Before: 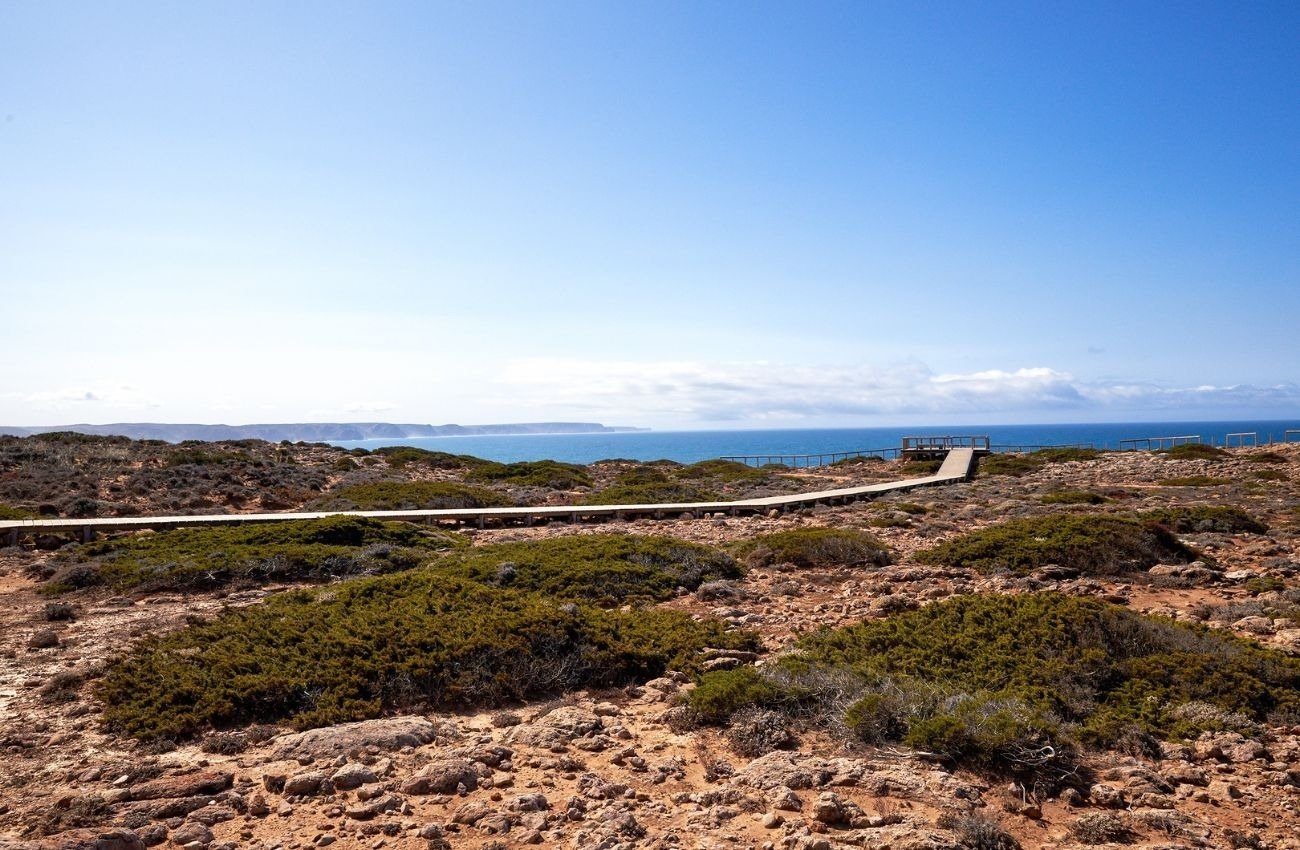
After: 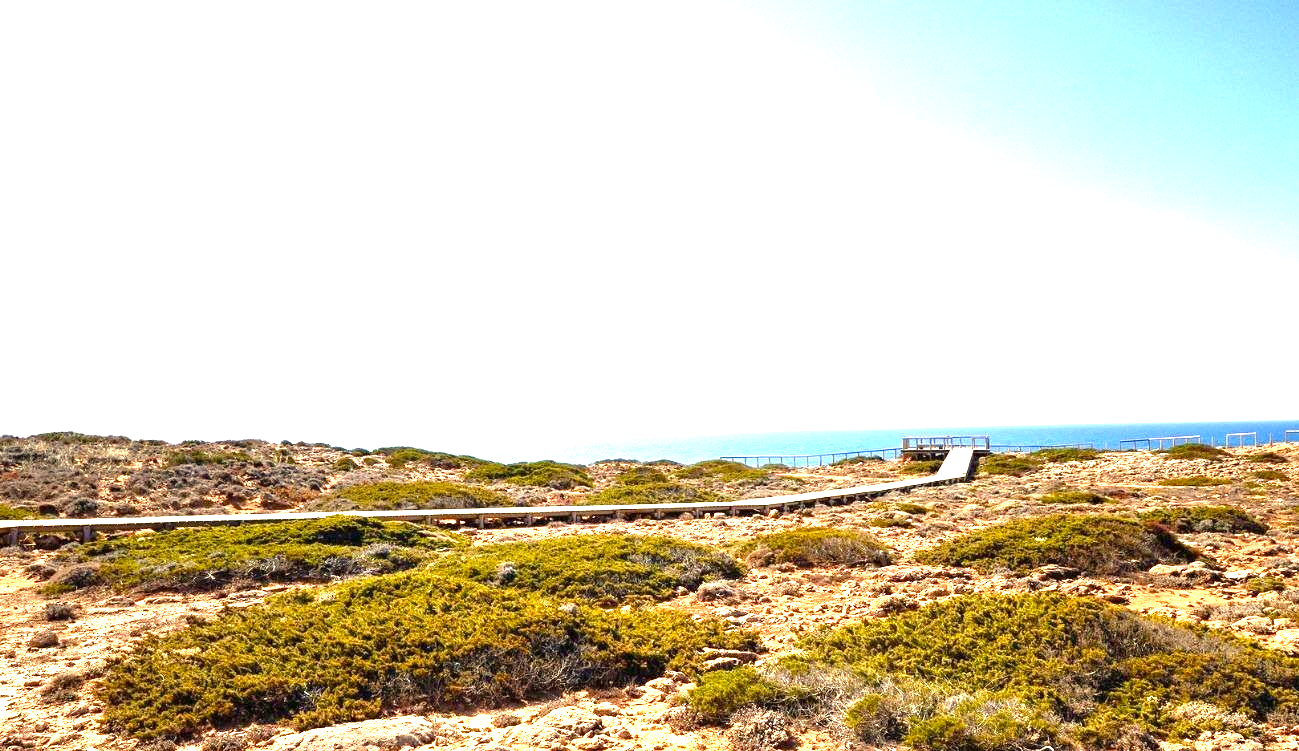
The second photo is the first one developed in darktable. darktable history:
color balance rgb: power › chroma 0.473%, power › hue 214.84°, perceptual saturation grading › global saturation 15.207%, perceptual saturation grading › highlights -19.155%, perceptual saturation grading › shadows 19.11%, global vibrance 14.195%
exposure: exposure 2.21 EV, compensate highlight preservation false
crop and rotate: top 0%, bottom 11.584%
color correction: highlights a* 1.44, highlights b* 17.24
